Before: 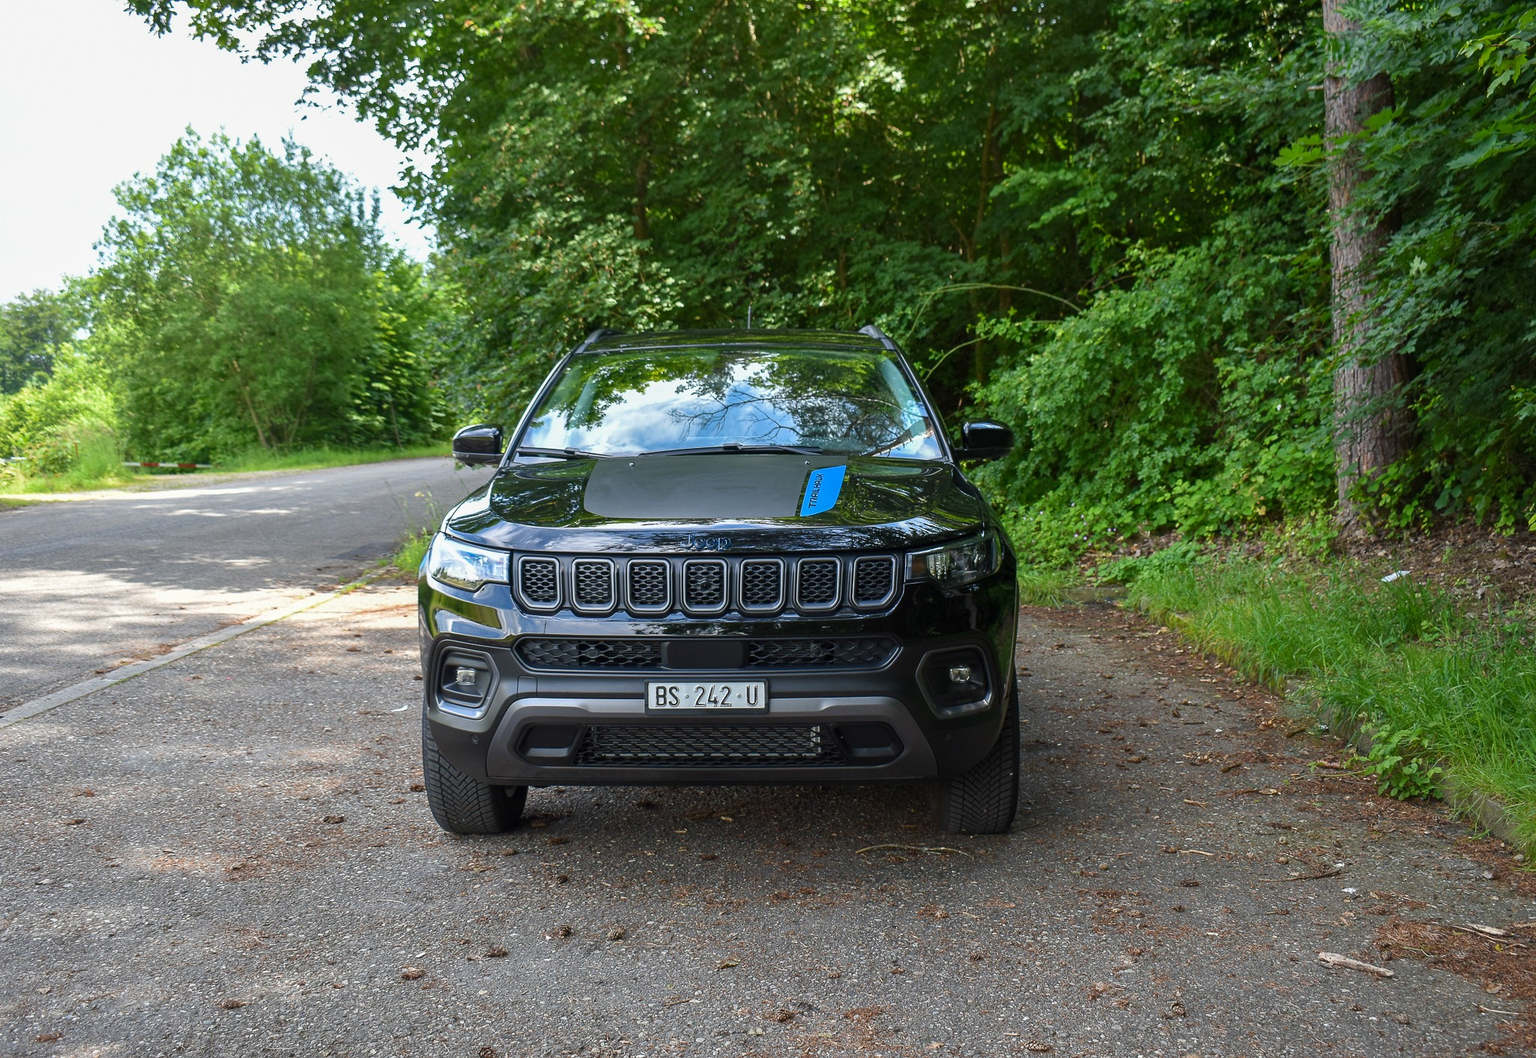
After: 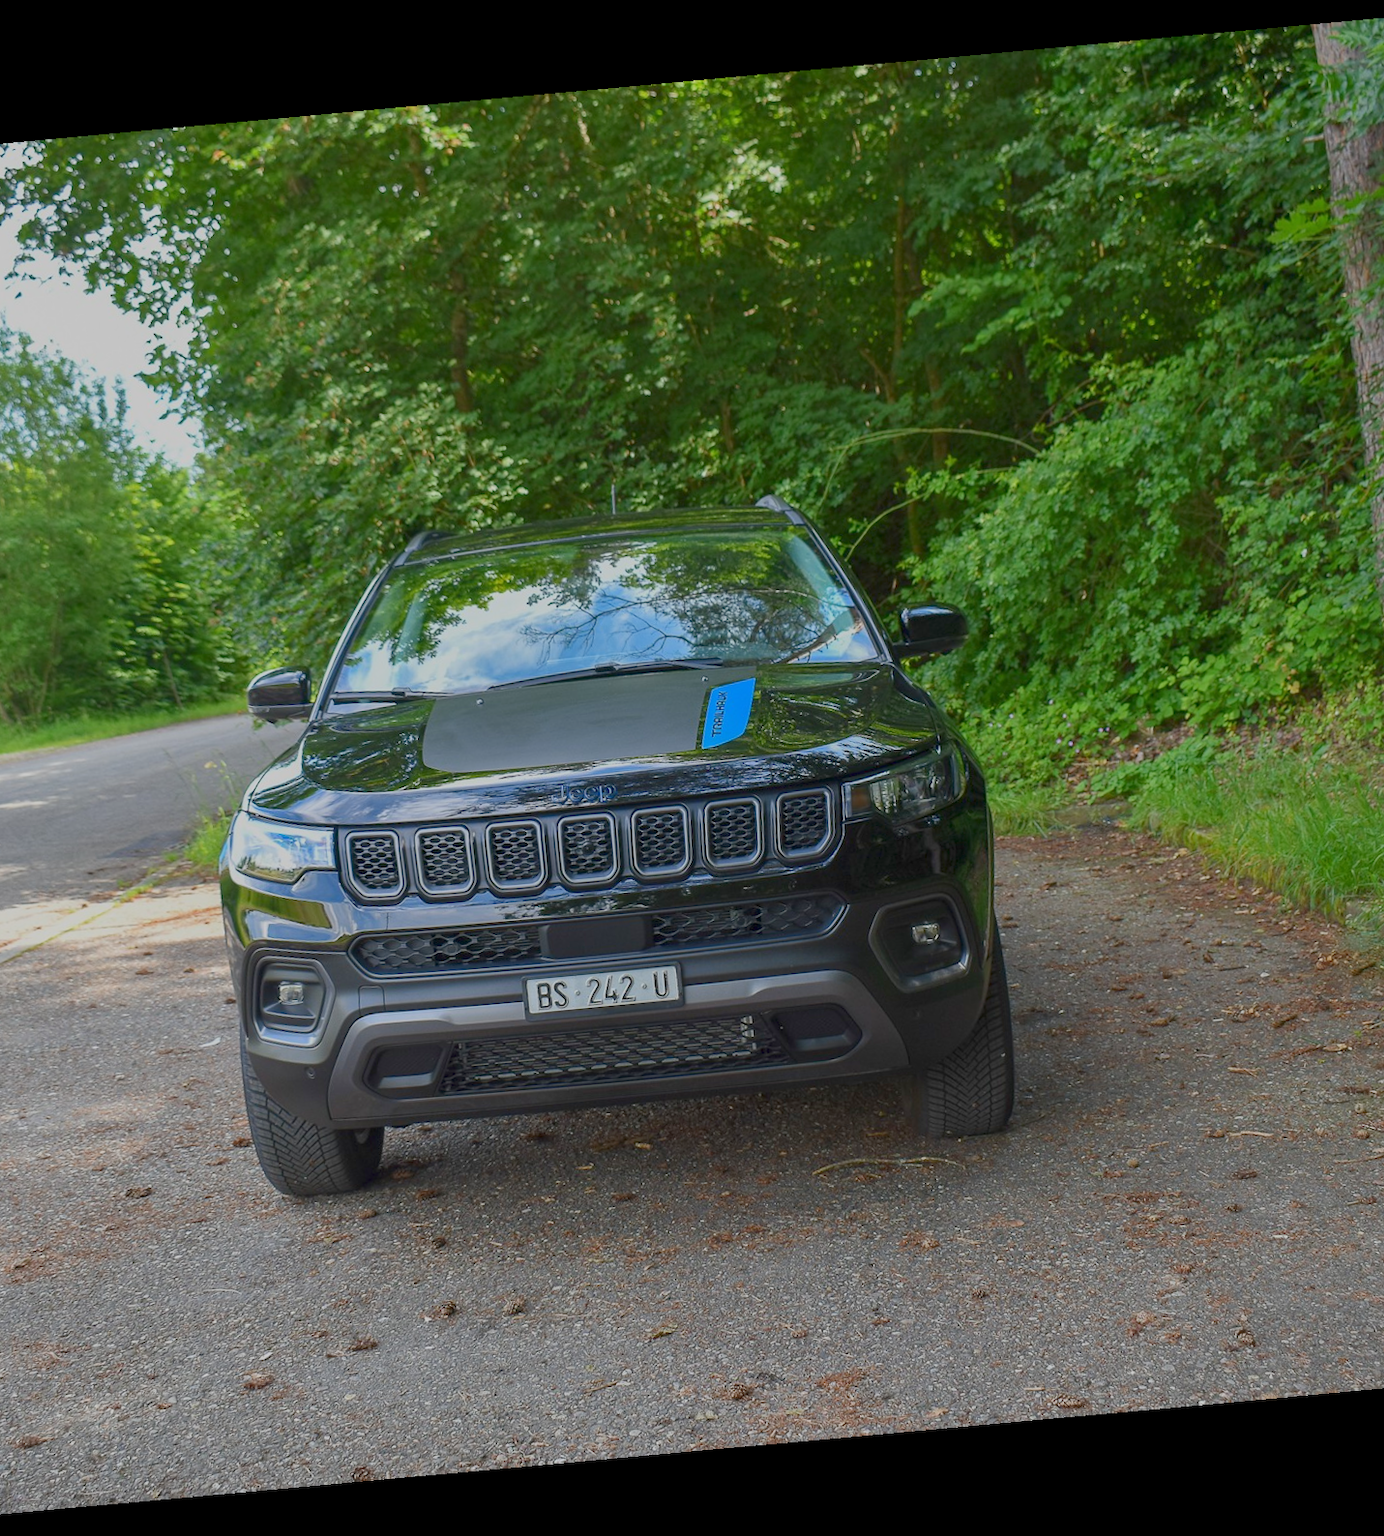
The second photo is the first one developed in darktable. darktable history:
color balance rgb: contrast -30%
white balance: emerald 1
rotate and perspective: rotation -5.2°, automatic cropping off
crop and rotate: left 18.442%, right 15.508%
